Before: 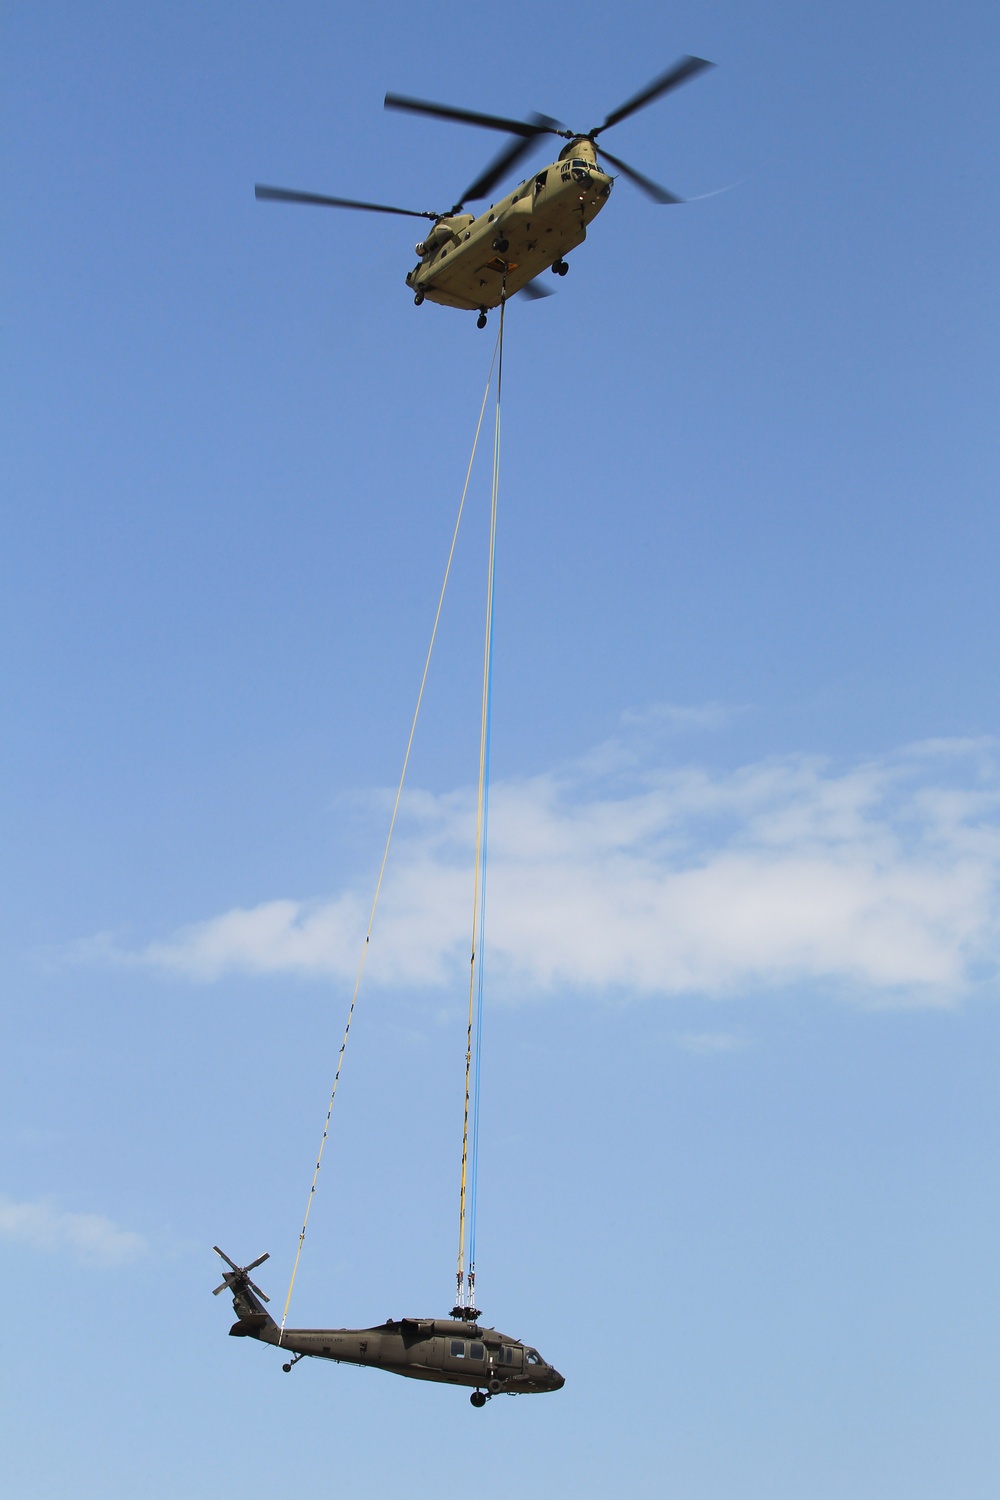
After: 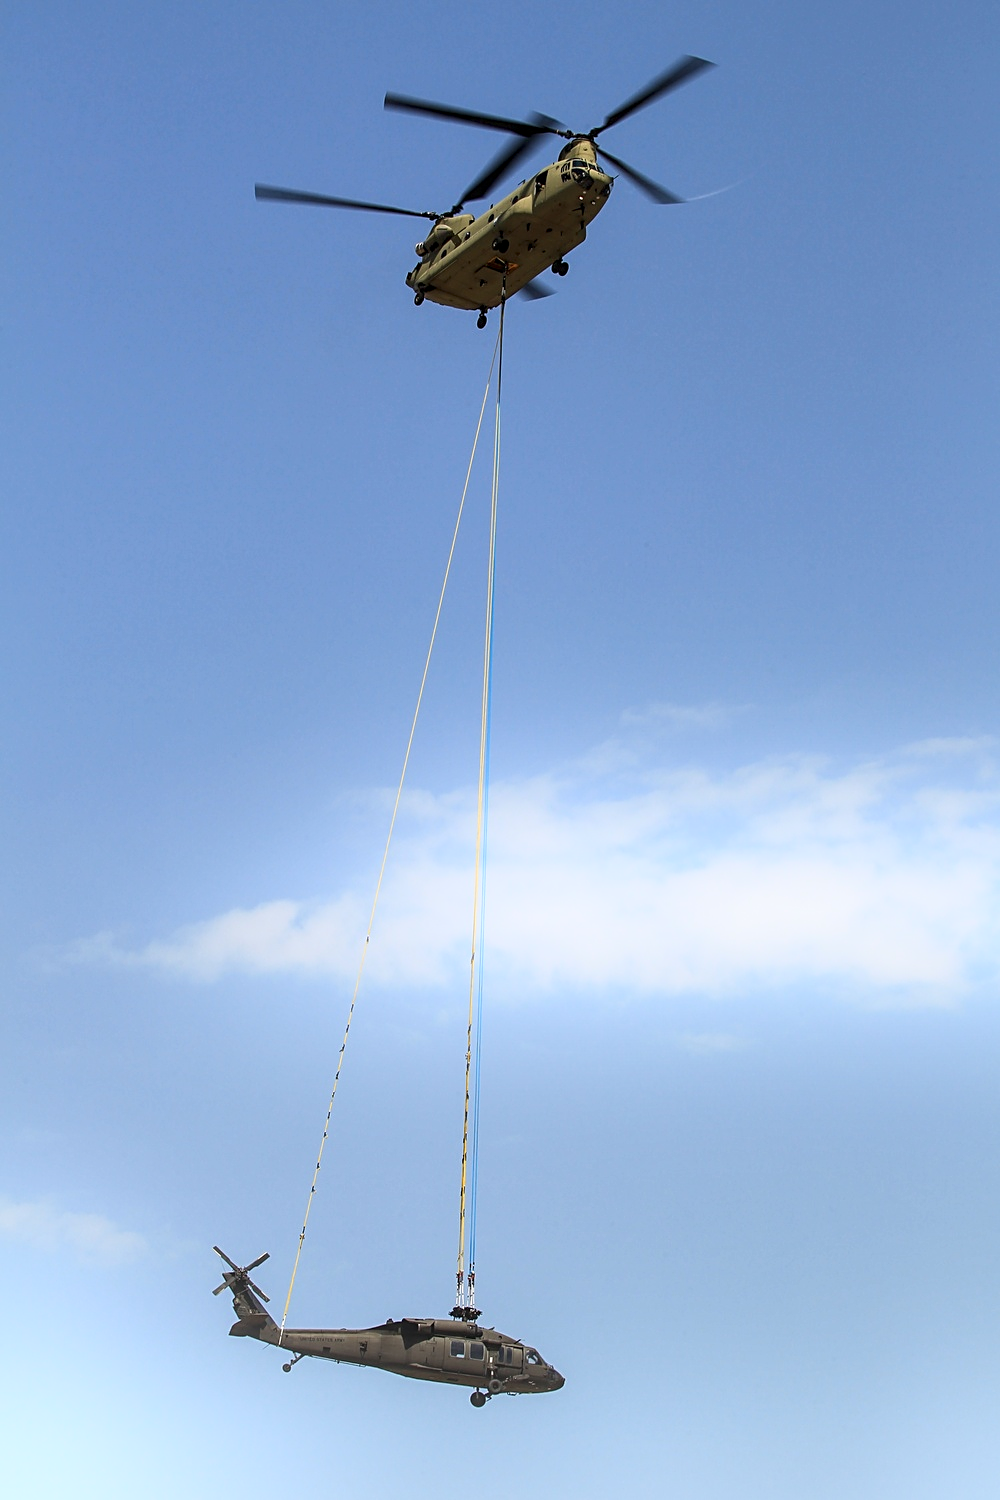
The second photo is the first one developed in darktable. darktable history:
local contrast: detail 130%
bloom: on, module defaults
sharpen: on, module defaults
